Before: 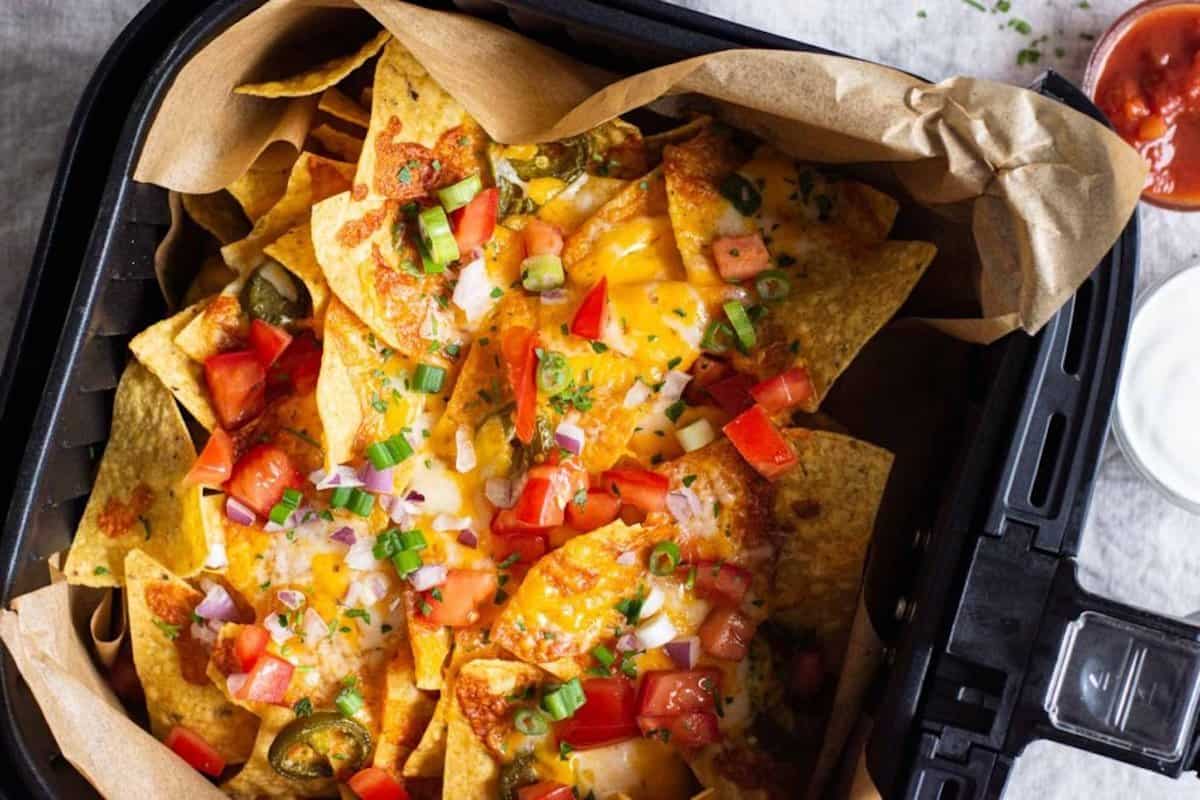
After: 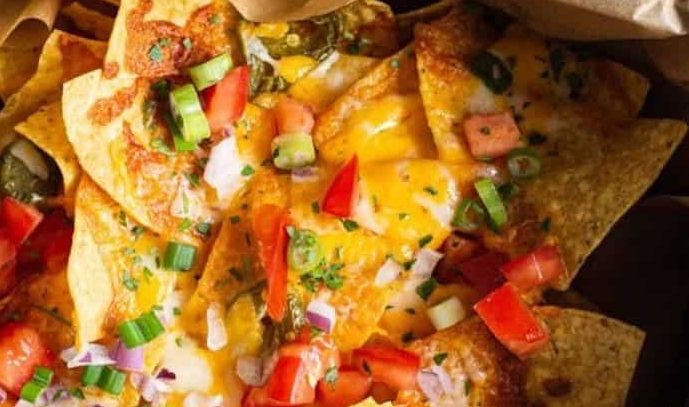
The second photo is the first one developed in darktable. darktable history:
crop: left 20.802%, top 15.31%, right 21.764%, bottom 33.777%
